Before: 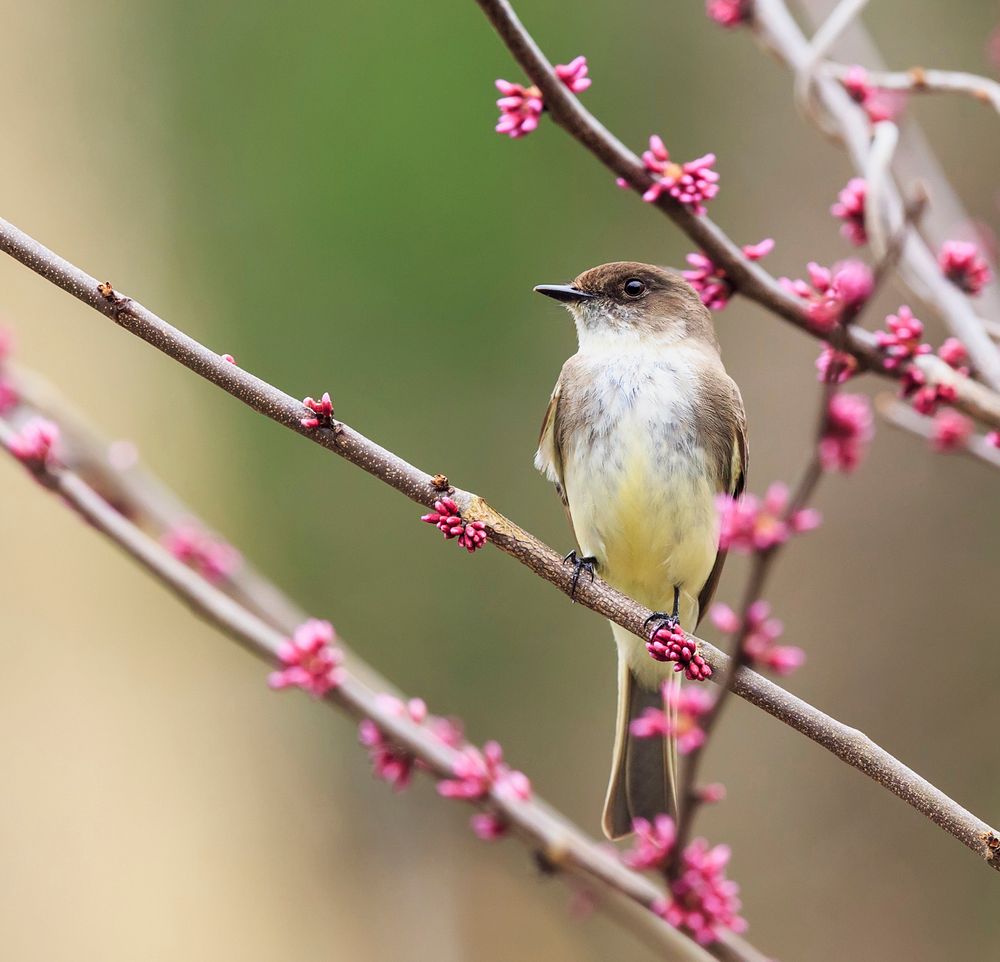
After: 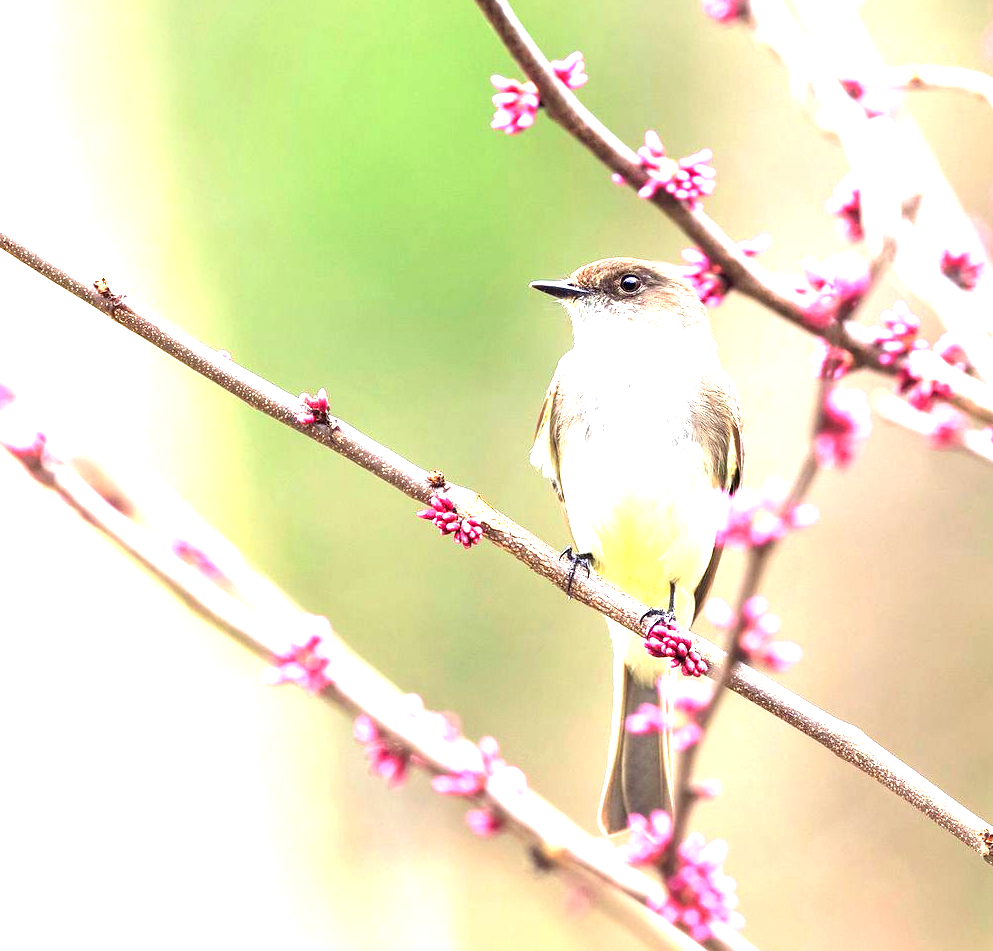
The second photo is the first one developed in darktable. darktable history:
exposure: exposure 1.999 EV, compensate exposure bias true, compensate highlight preservation false
crop: left 0.491%, top 0.508%, right 0.153%, bottom 0.623%
